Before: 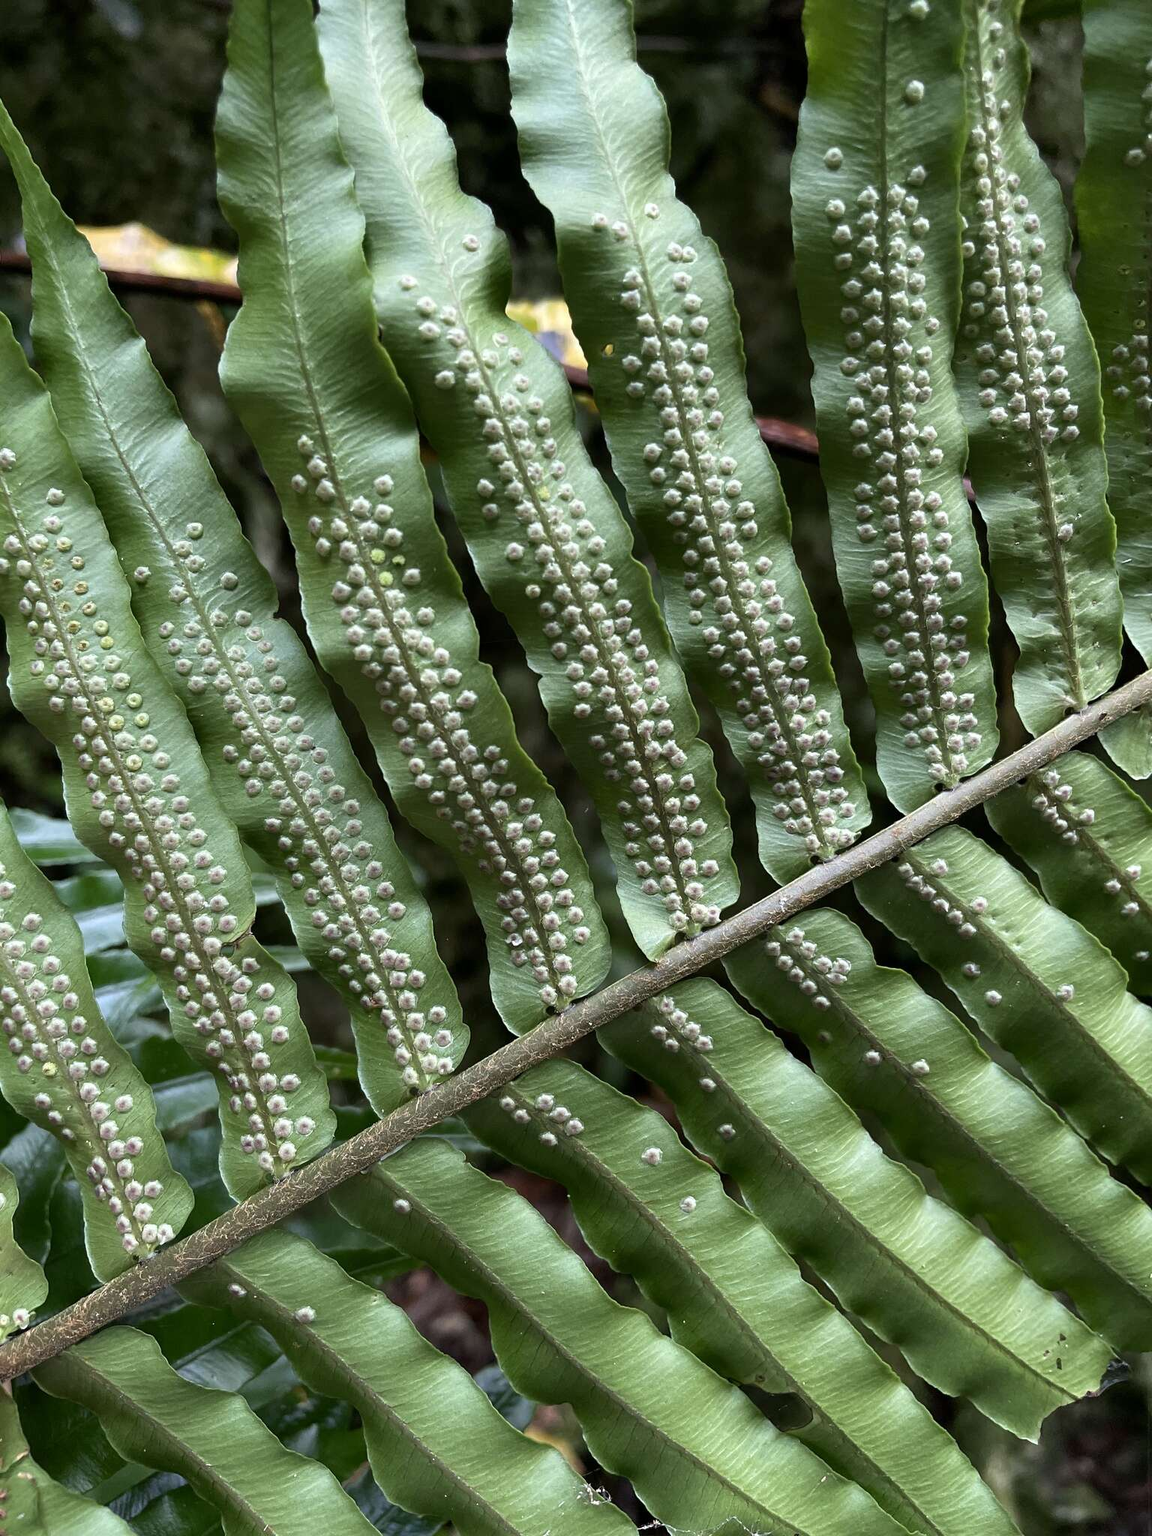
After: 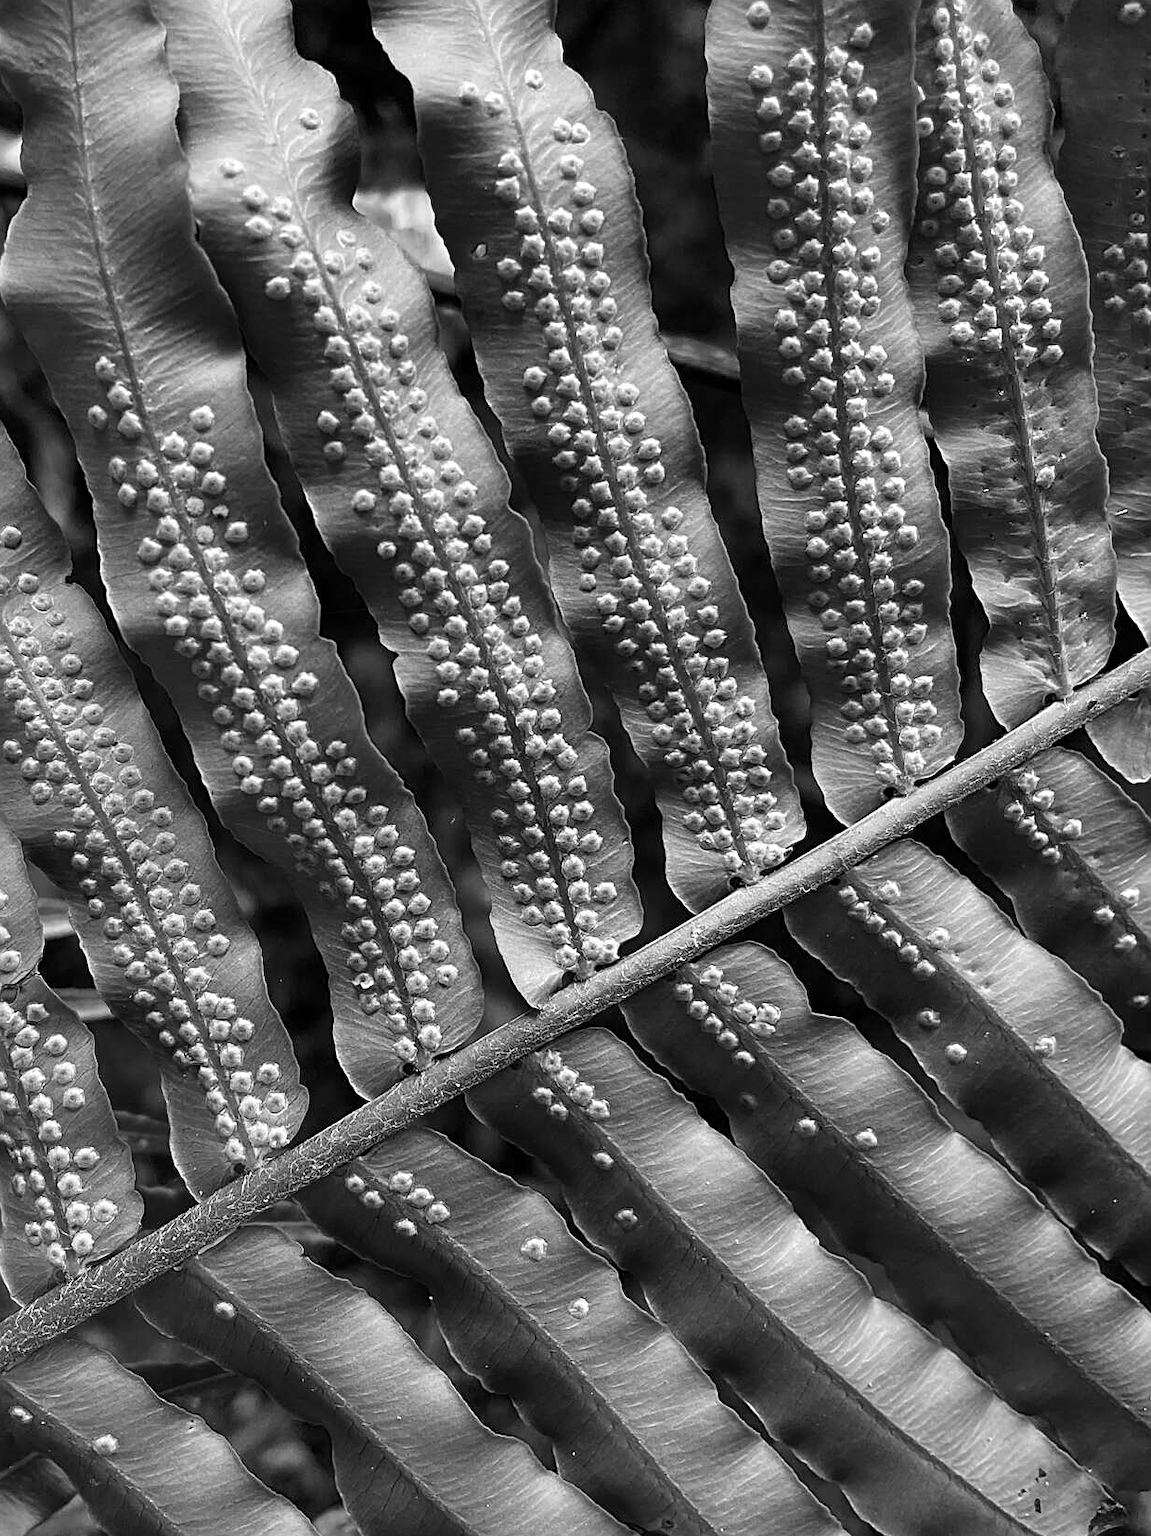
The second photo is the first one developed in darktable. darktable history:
shadows and highlights: highlights color adjustment 0%, low approximation 0.01, soften with gaussian
crop: left 19.159%, top 9.58%, bottom 9.58%
color calibration: output gray [0.246, 0.254, 0.501, 0], gray › normalize channels true, illuminant same as pipeline (D50), adaptation XYZ, x 0.346, y 0.359, gamut compression 0
sharpen: on, module defaults
white balance: red 1.004, blue 1.096
